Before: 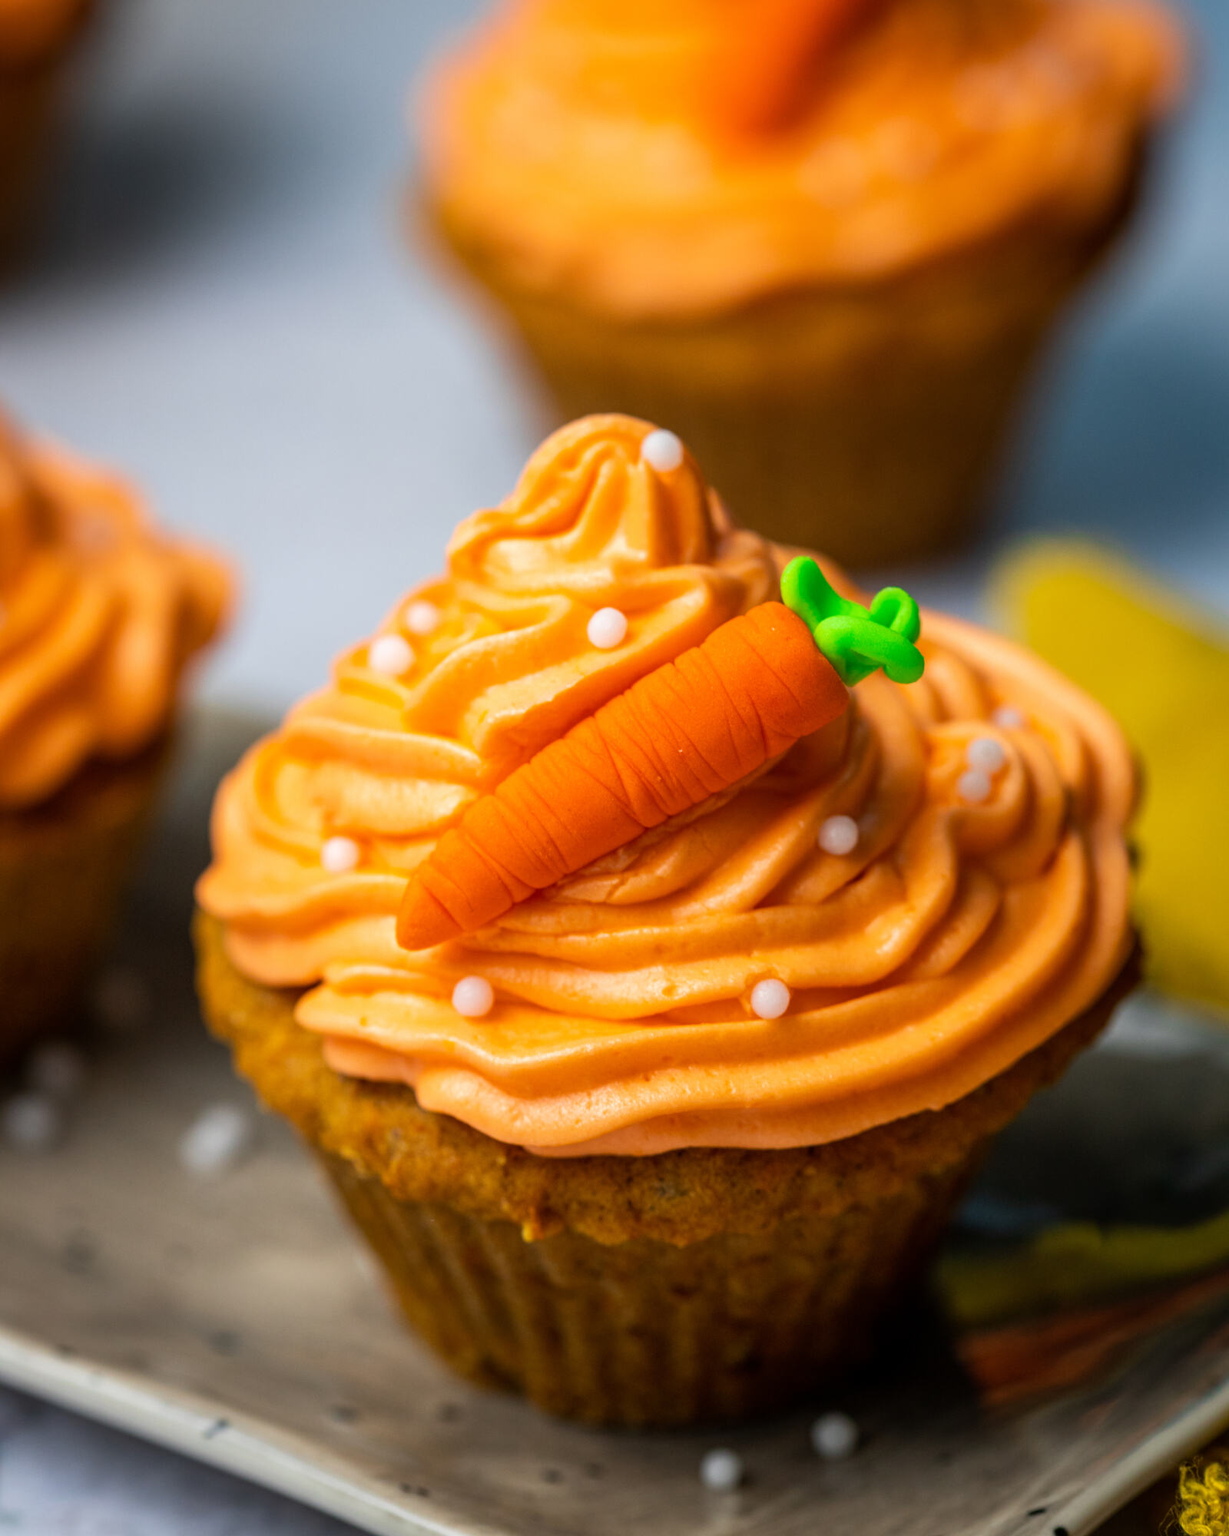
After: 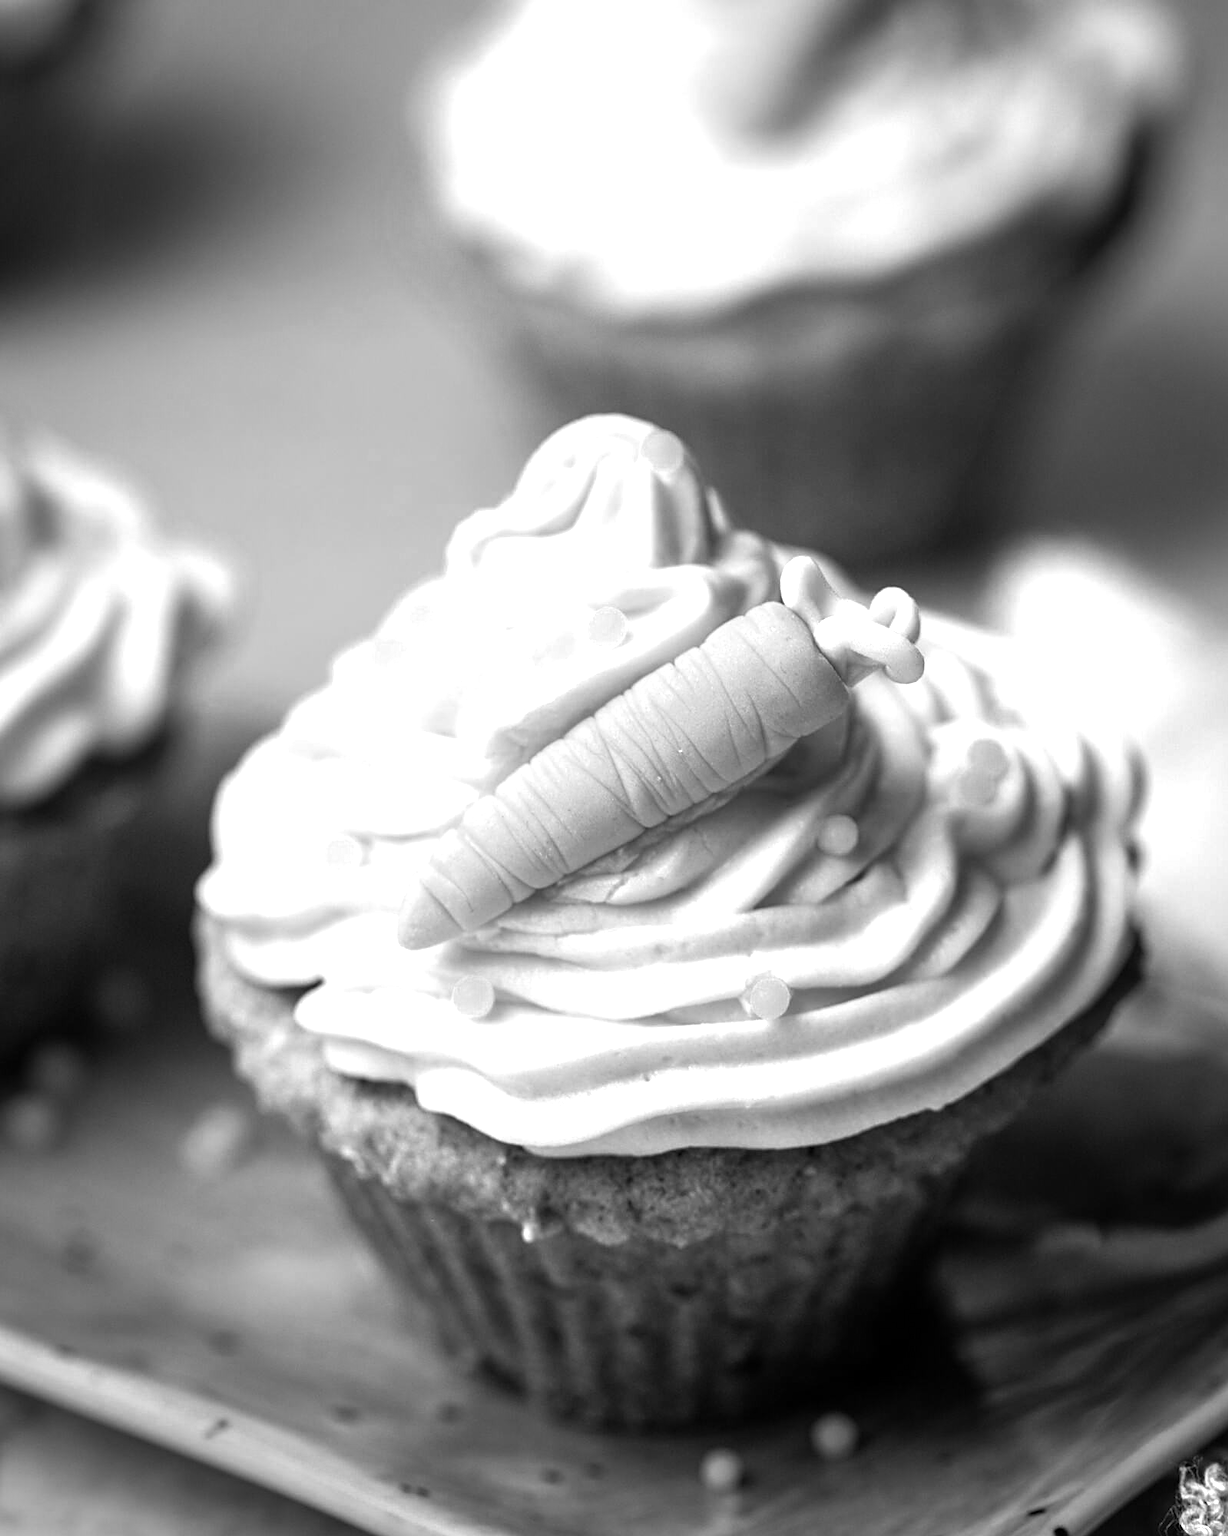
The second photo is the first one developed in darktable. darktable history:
sharpen: on, module defaults
monochrome: on, module defaults
color zones: curves: ch0 [(0.25, 0.667) (0.758, 0.368)]; ch1 [(0.215, 0.245) (0.761, 0.373)]; ch2 [(0.247, 0.554) (0.761, 0.436)]
